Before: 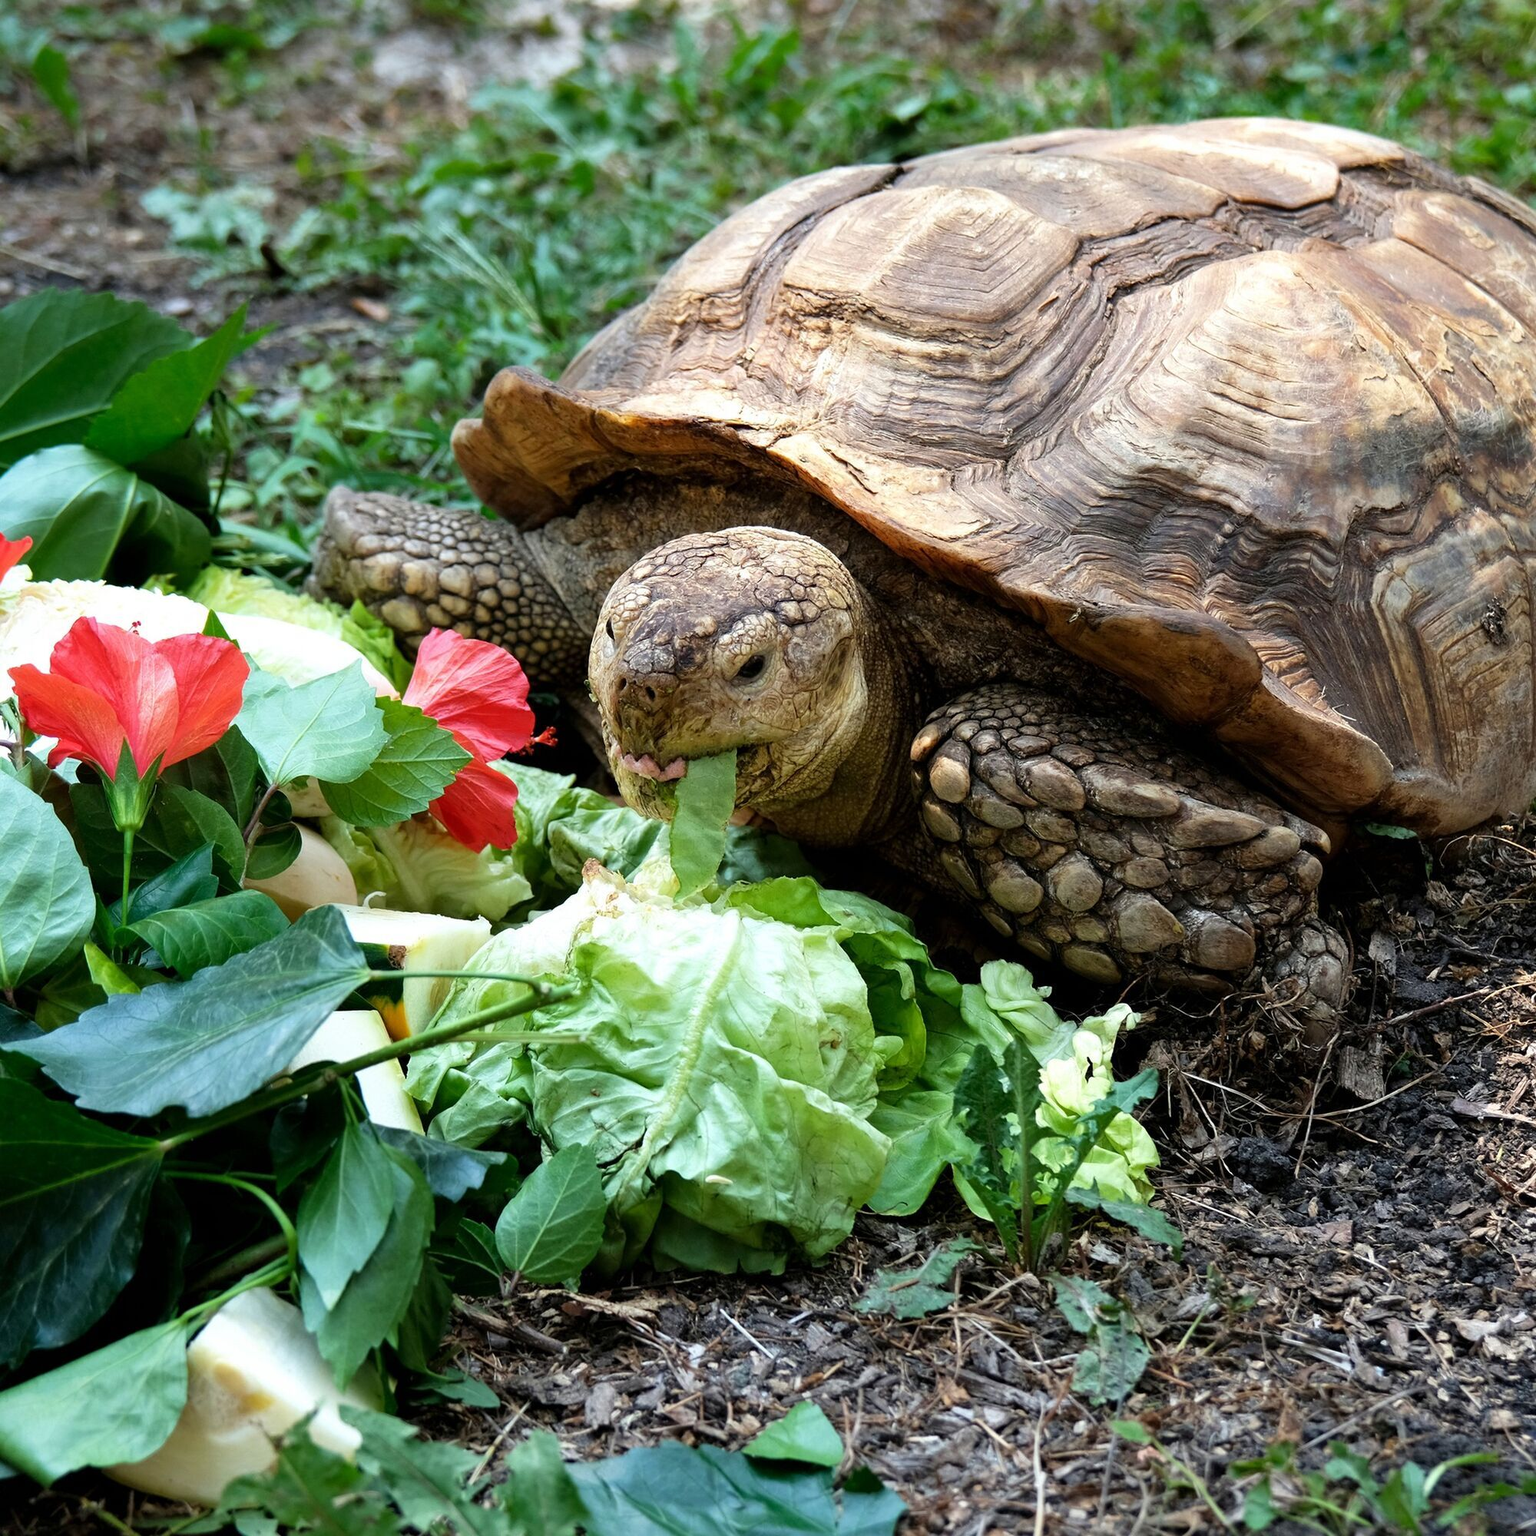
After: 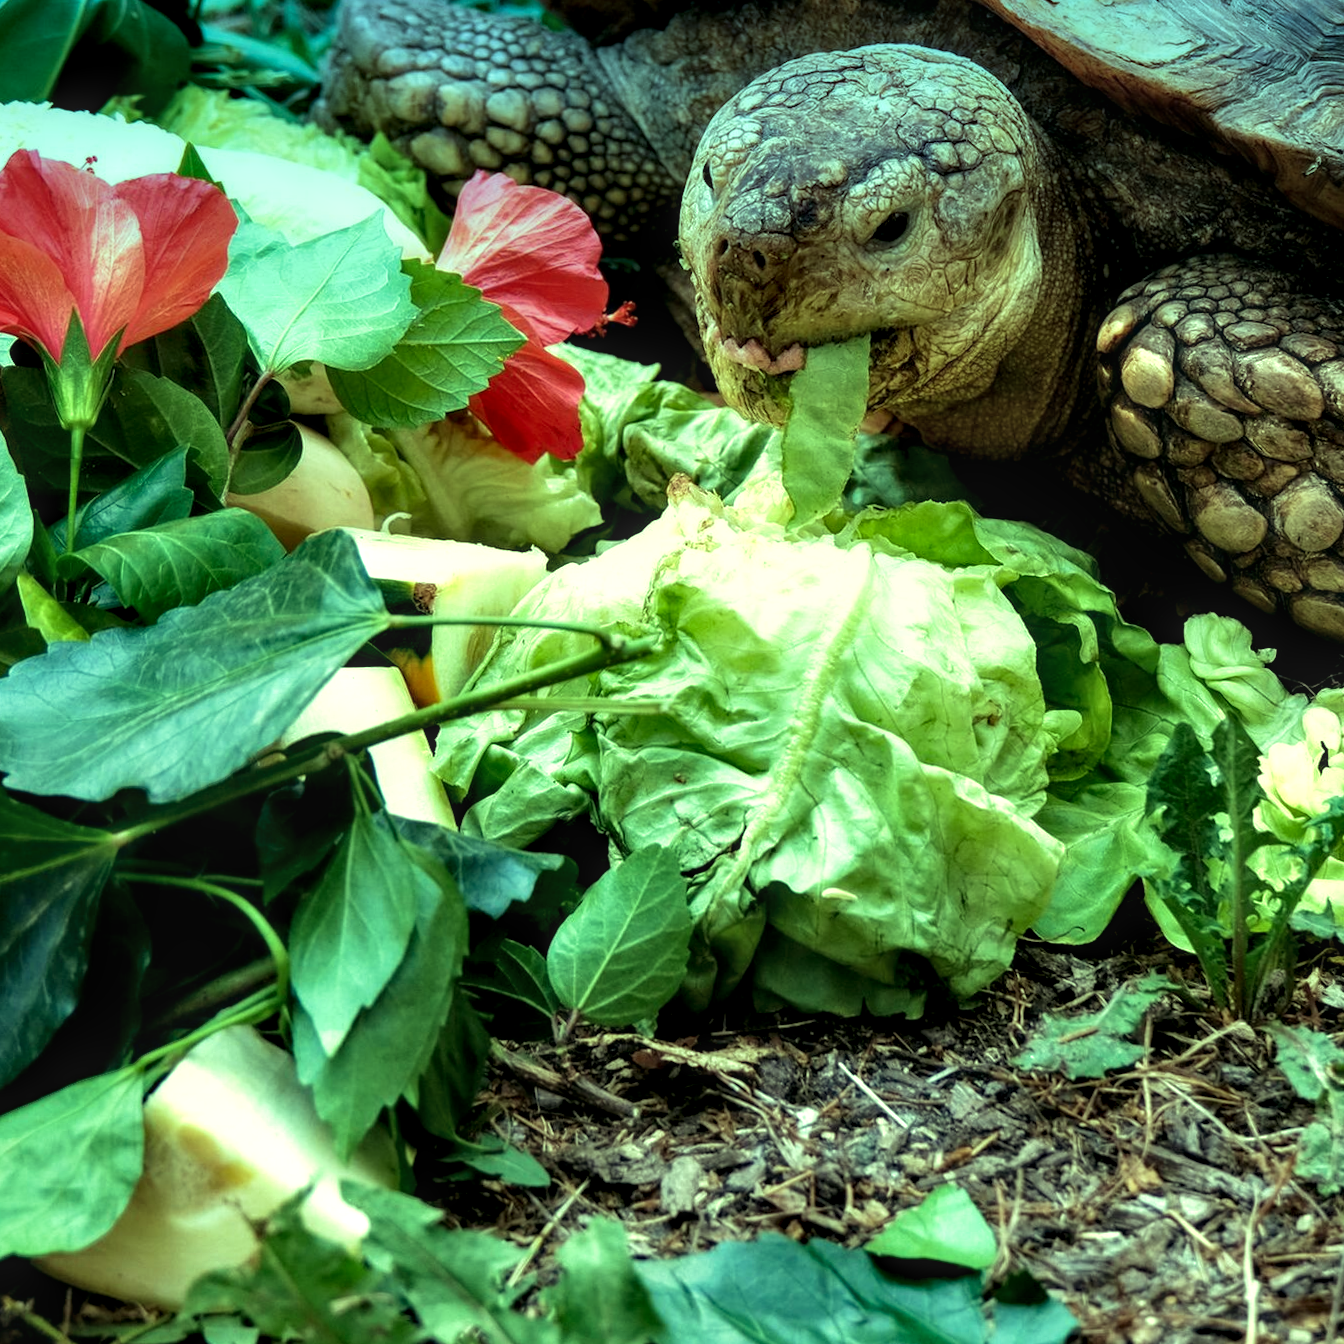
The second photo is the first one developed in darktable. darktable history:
color balance: mode lift, gamma, gain (sRGB), lift [0.997, 0.979, 1.021, 1.011], gamma [1, 1.084, 0.916, 0.998], gain [1, 0.87, 1.13, 1.101], contrast 4.55%, contrast fulcrum 38.24%, output saturation 104.09%
local contrast: on, module defaults
white balance: red 1.08, blue 0.791
crop and rotate: angle -0.82°, left 3.85%, top 31.828%, right 27.992%
velvia: on, module defaults
graduated density: density 2.02 EV, hardness 44%, rotation 0.374°, offset 8.21, hue 208.8°, saturation 97%
contrast equalizer: y [[0.579, 0.58, 0.505, 0.5, 0.5, 0.5], [0.5 ×6], [0.5 ×6], [0 ×6], [0 ×6]]
